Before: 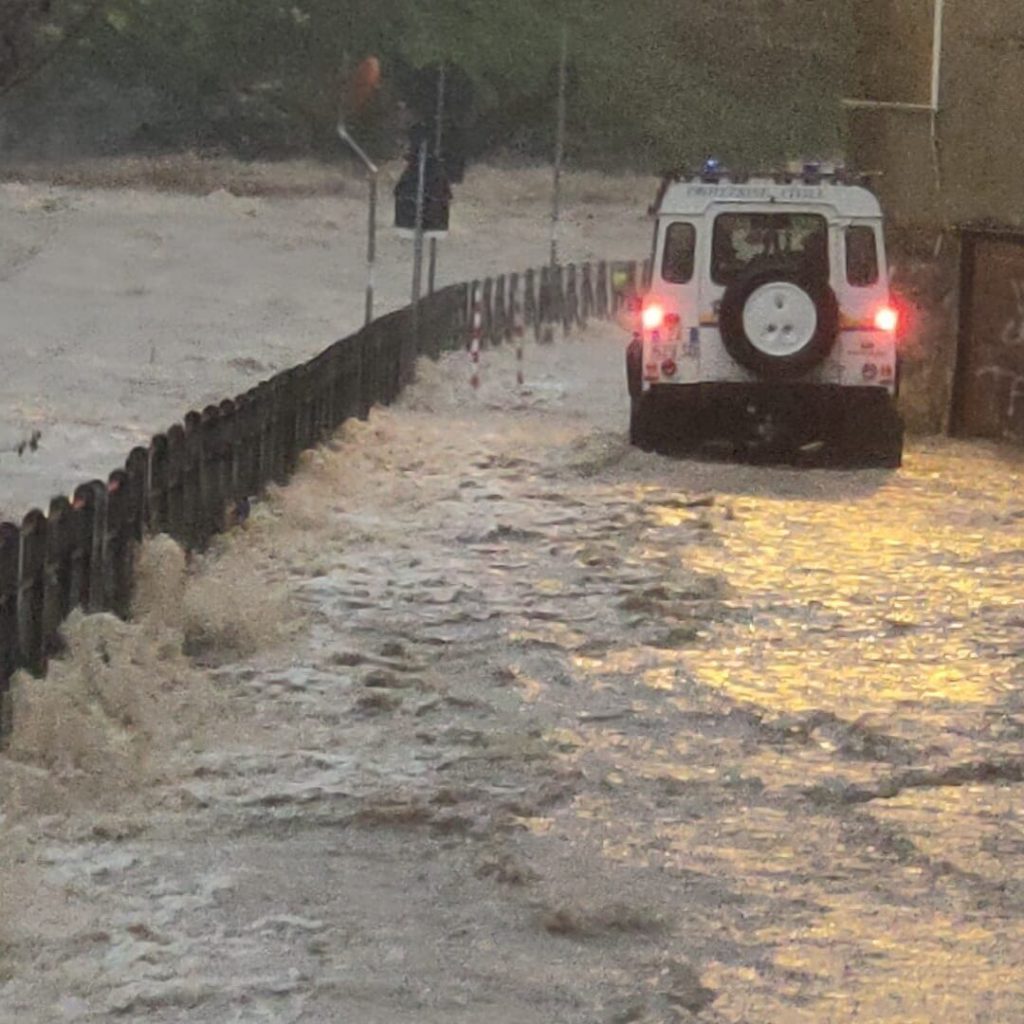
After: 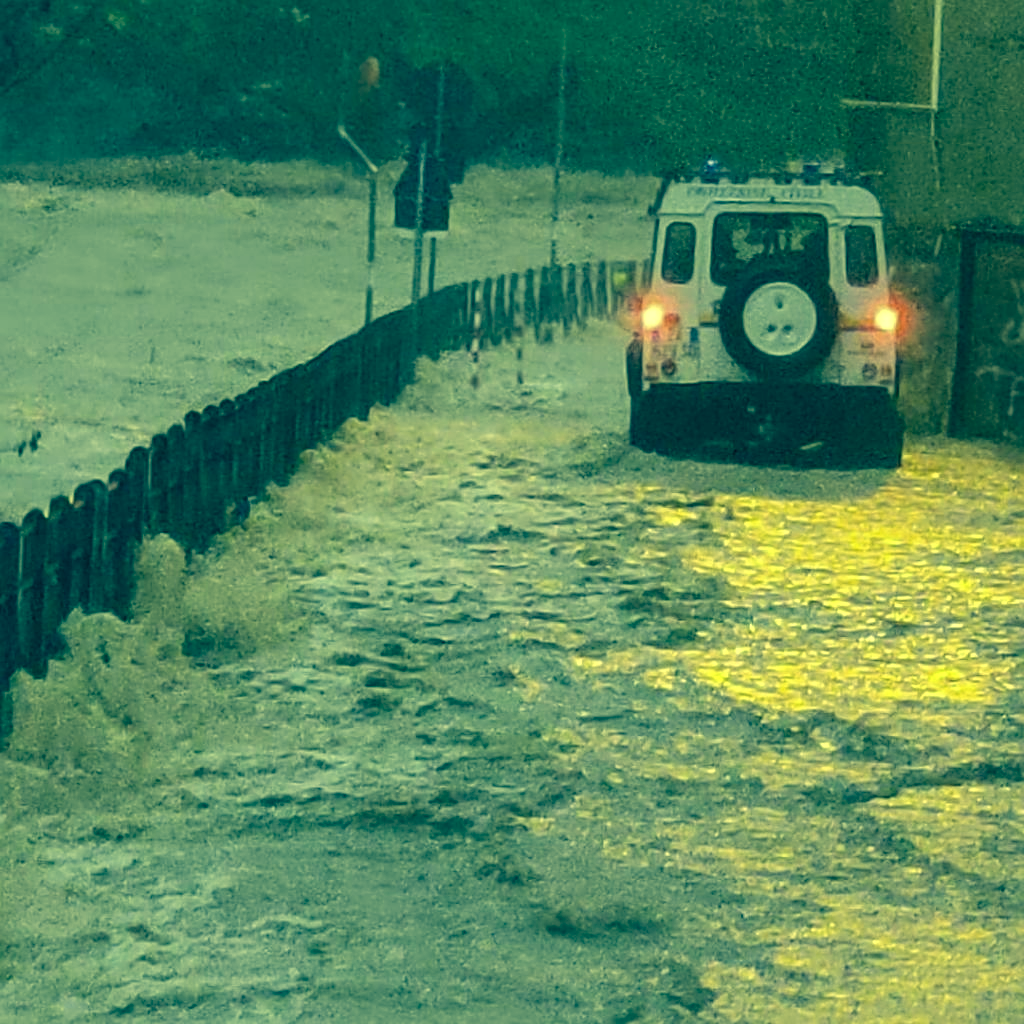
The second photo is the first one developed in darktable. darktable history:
color correction: highlights a* -15.15, highlights b* 39.88, shadows a* -39.81, shadows b* -25.39
local contrast: on, module defaults
sharpen: on, module defaults
